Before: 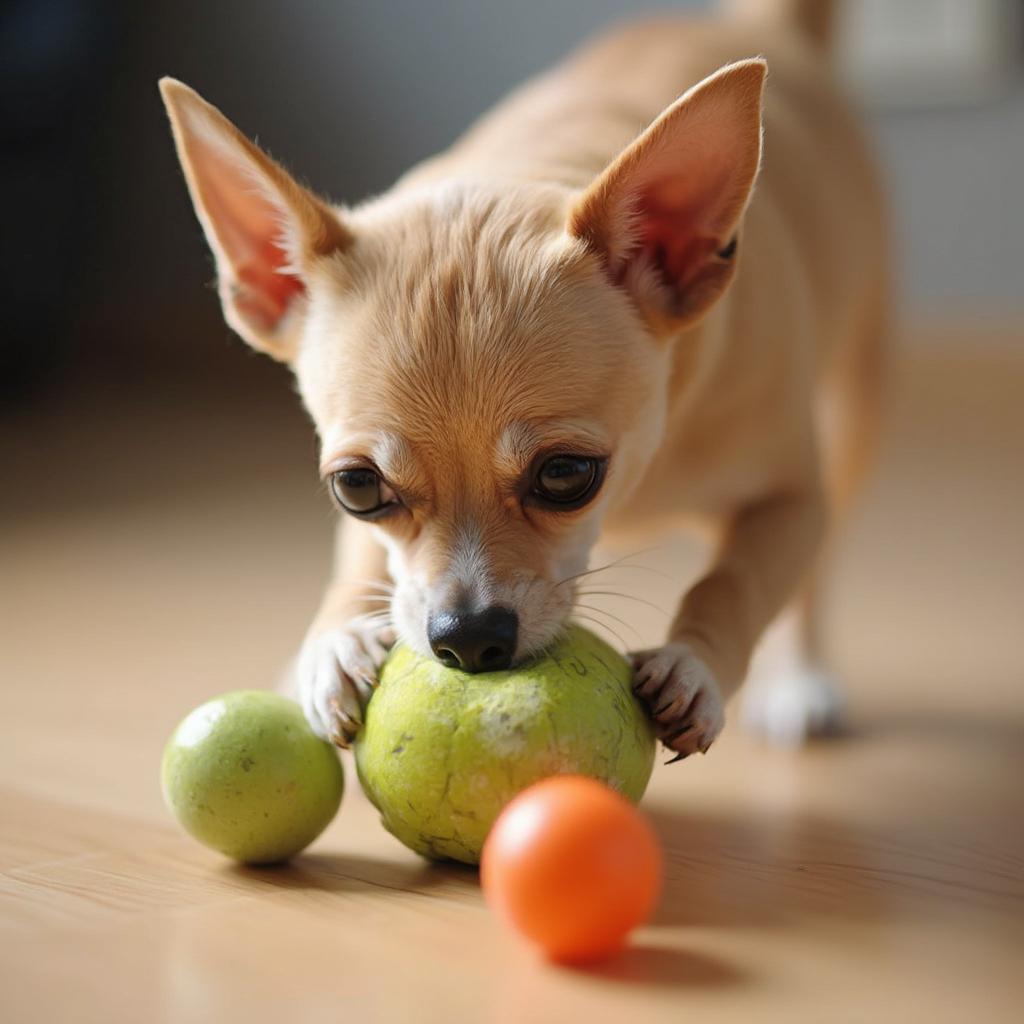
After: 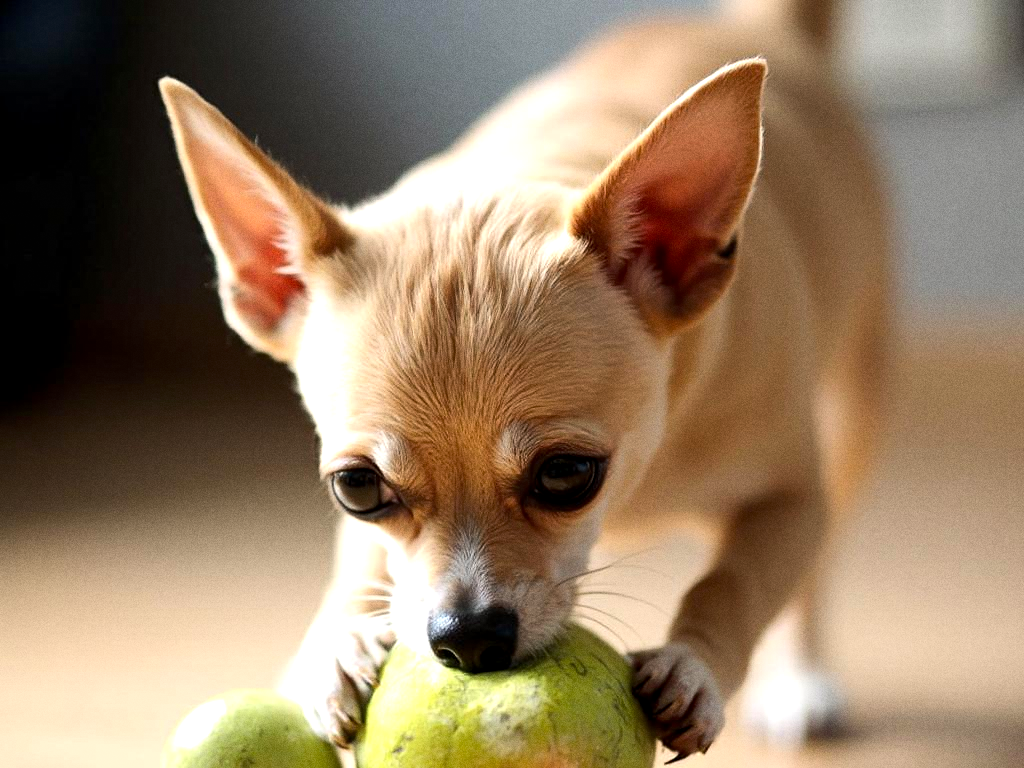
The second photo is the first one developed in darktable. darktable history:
crop: bottom 24.967%
exposure: black level correction 0.007, exposure 0.093 EV, compensate highlight preservation false
grain: coarseness 0.09 ISO
tone equalizer: -8 EV -0.75 EV, -7 EV -0.7 EV, -6 EV -0.6 EV, -5 EV -0.4 EV, -3 EV 0.4 EV, -2 EV 0.6 EV, -1 EV 0.7 EV, +0 EV 0.75 EV, edges refinement/feathering 500, mask exposure compensation -1.57 EV, preserve details no
